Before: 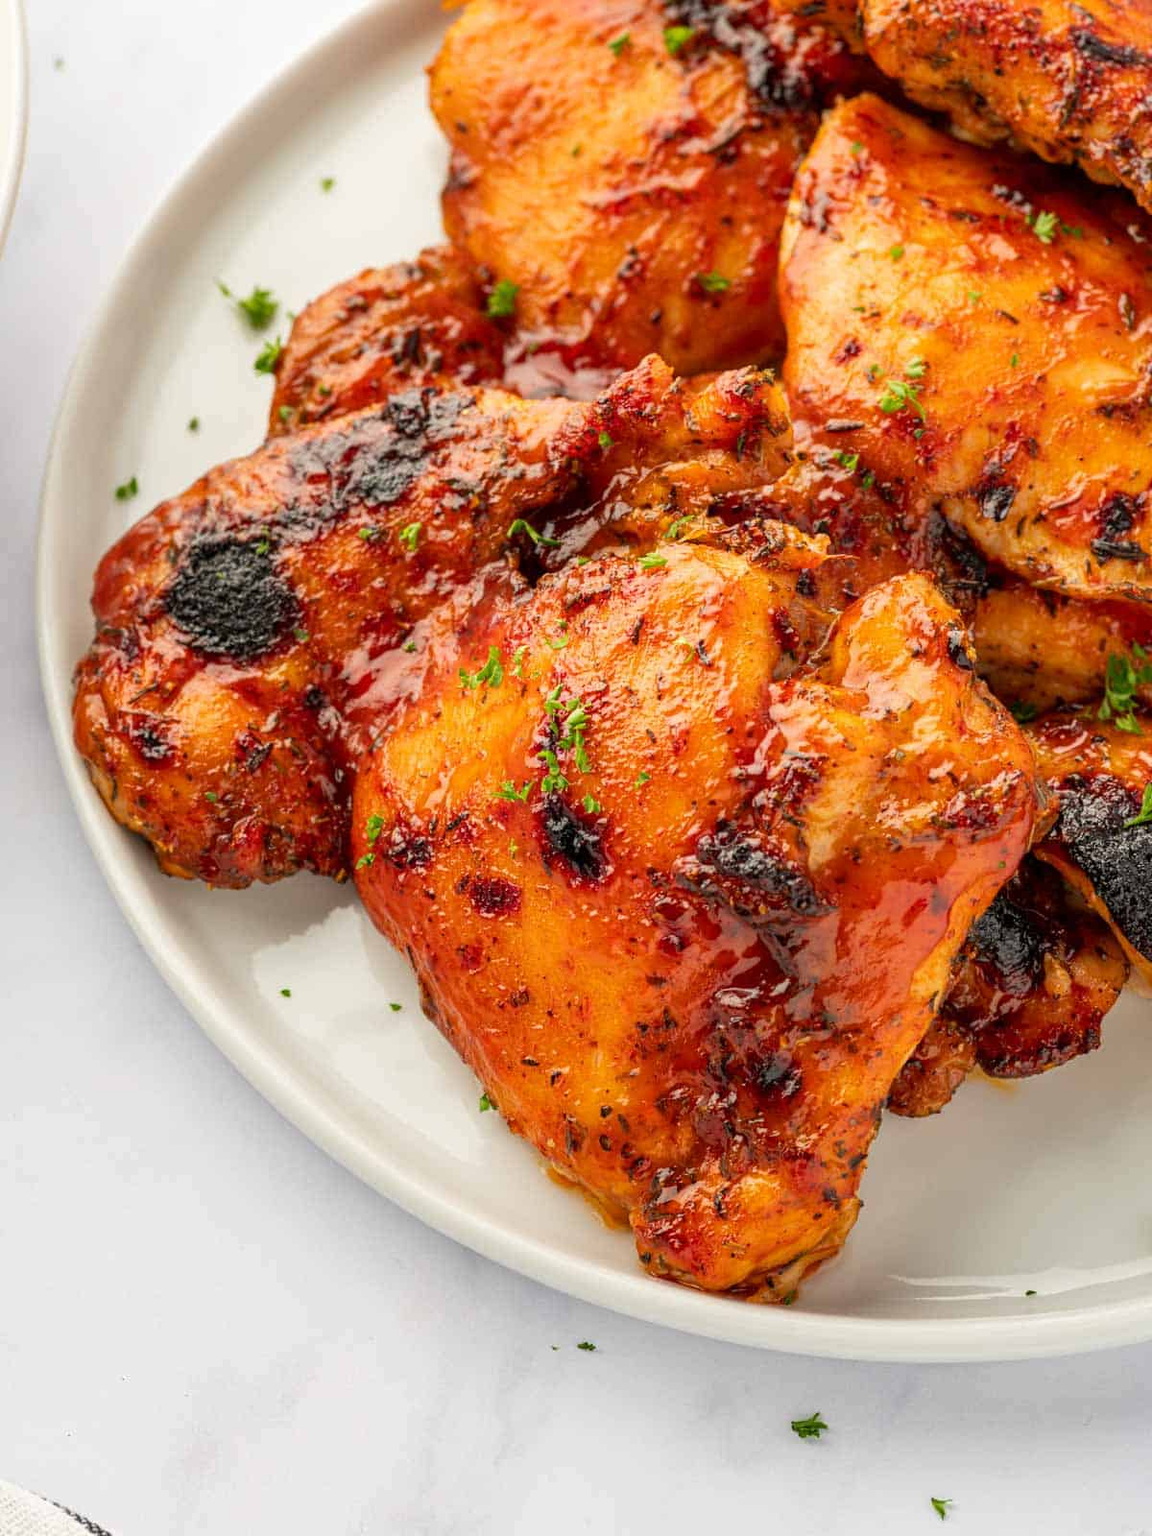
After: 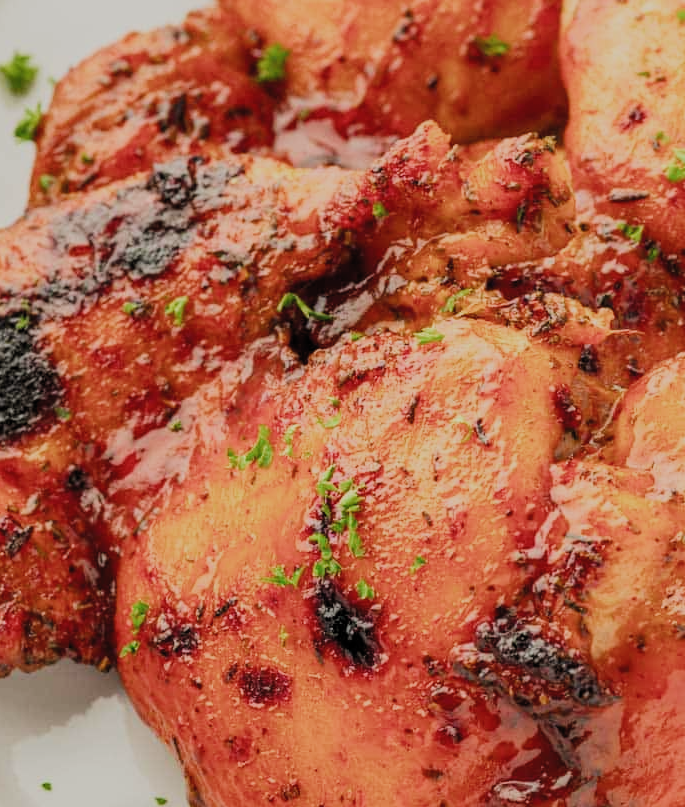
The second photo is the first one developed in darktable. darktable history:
crop: left 20.932%, top 15.522%, right 21.925%, bottom 34.035%
filmic rgb: black relative exposure -7.65 EV, white relative exposure 4.56 EV, hardness 3.61, color science v5 (2021), contrast in shadows safe, contrast in highlights safe
